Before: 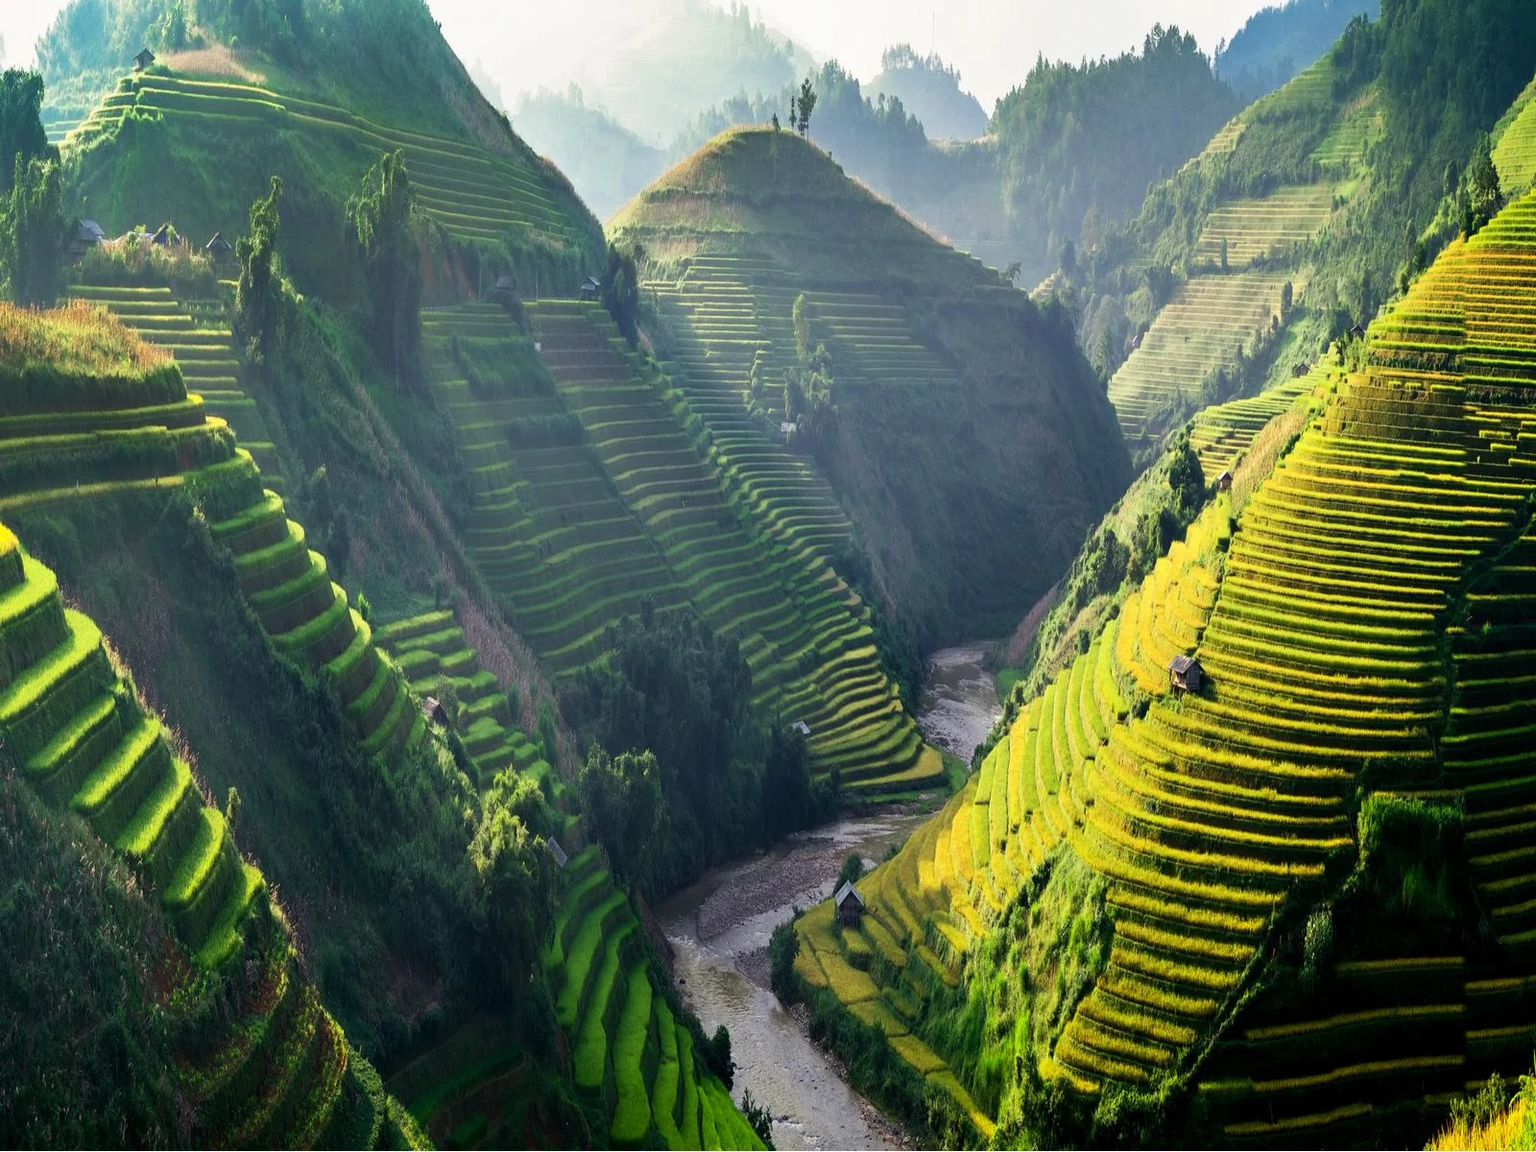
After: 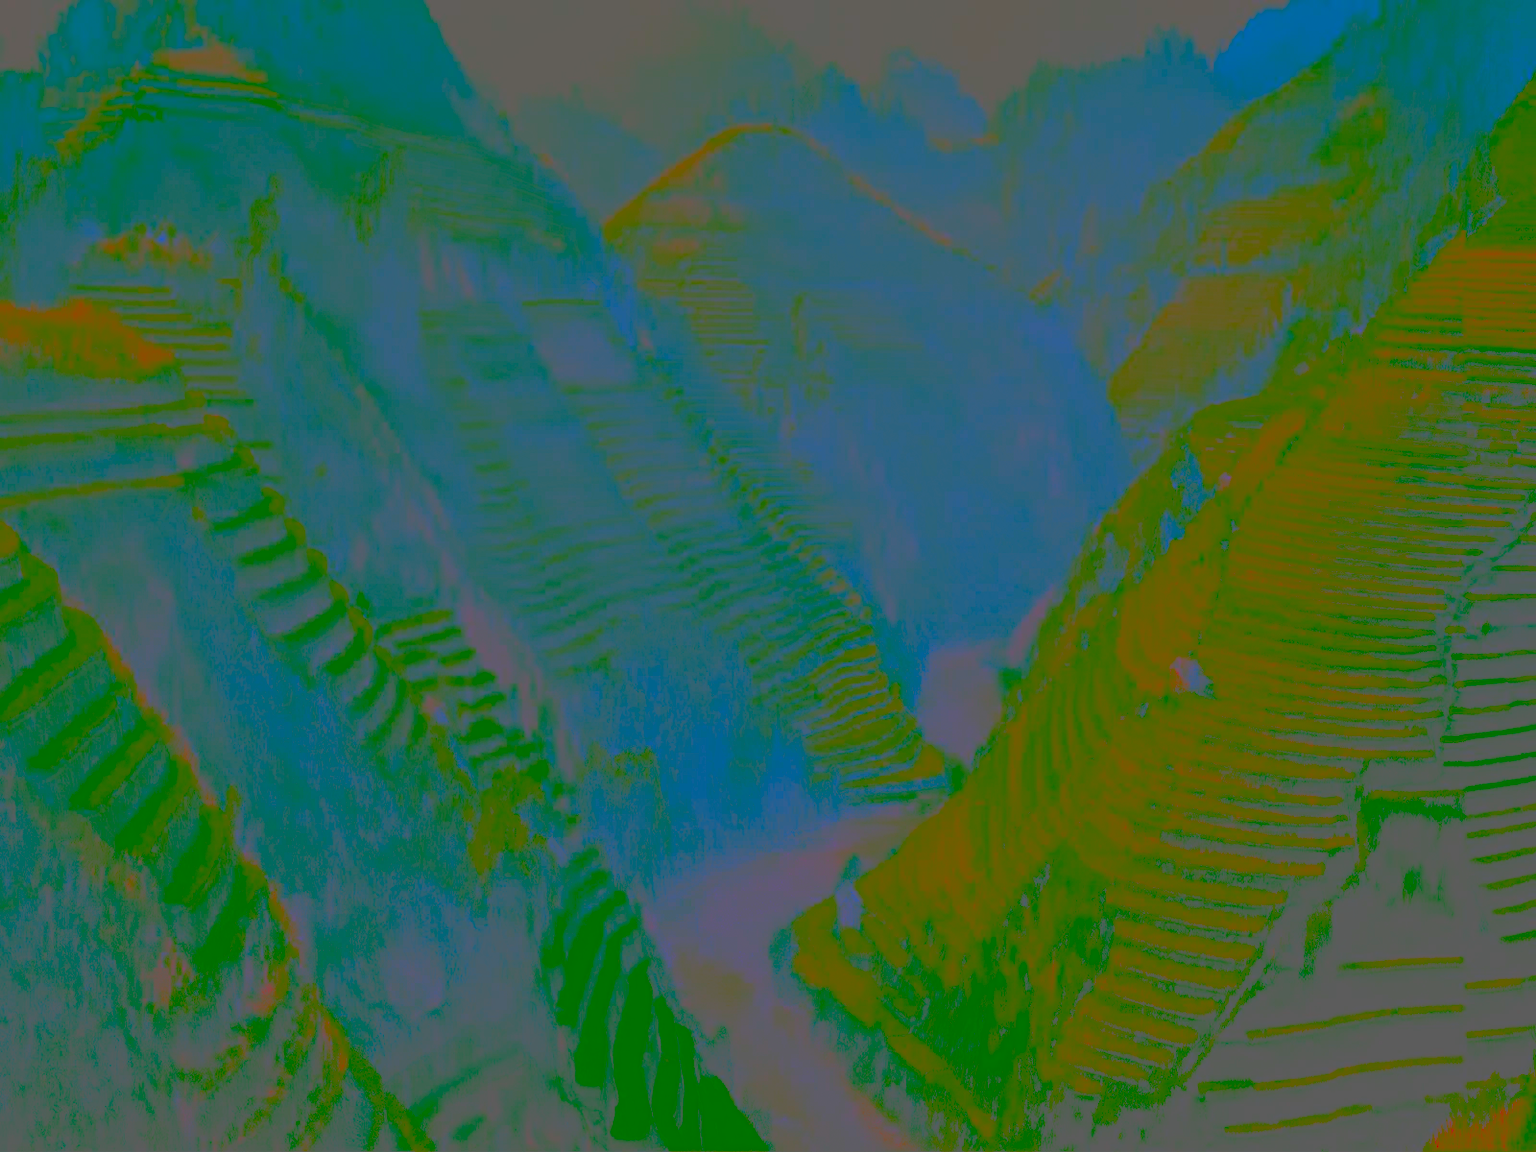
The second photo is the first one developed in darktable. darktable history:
contrast brightness saturation: contrast -0.99, brightness -0.17, saturation 0.75
exposure: black level correction 0.016, exposure -0.009 EV, compensate highlight preservation false
